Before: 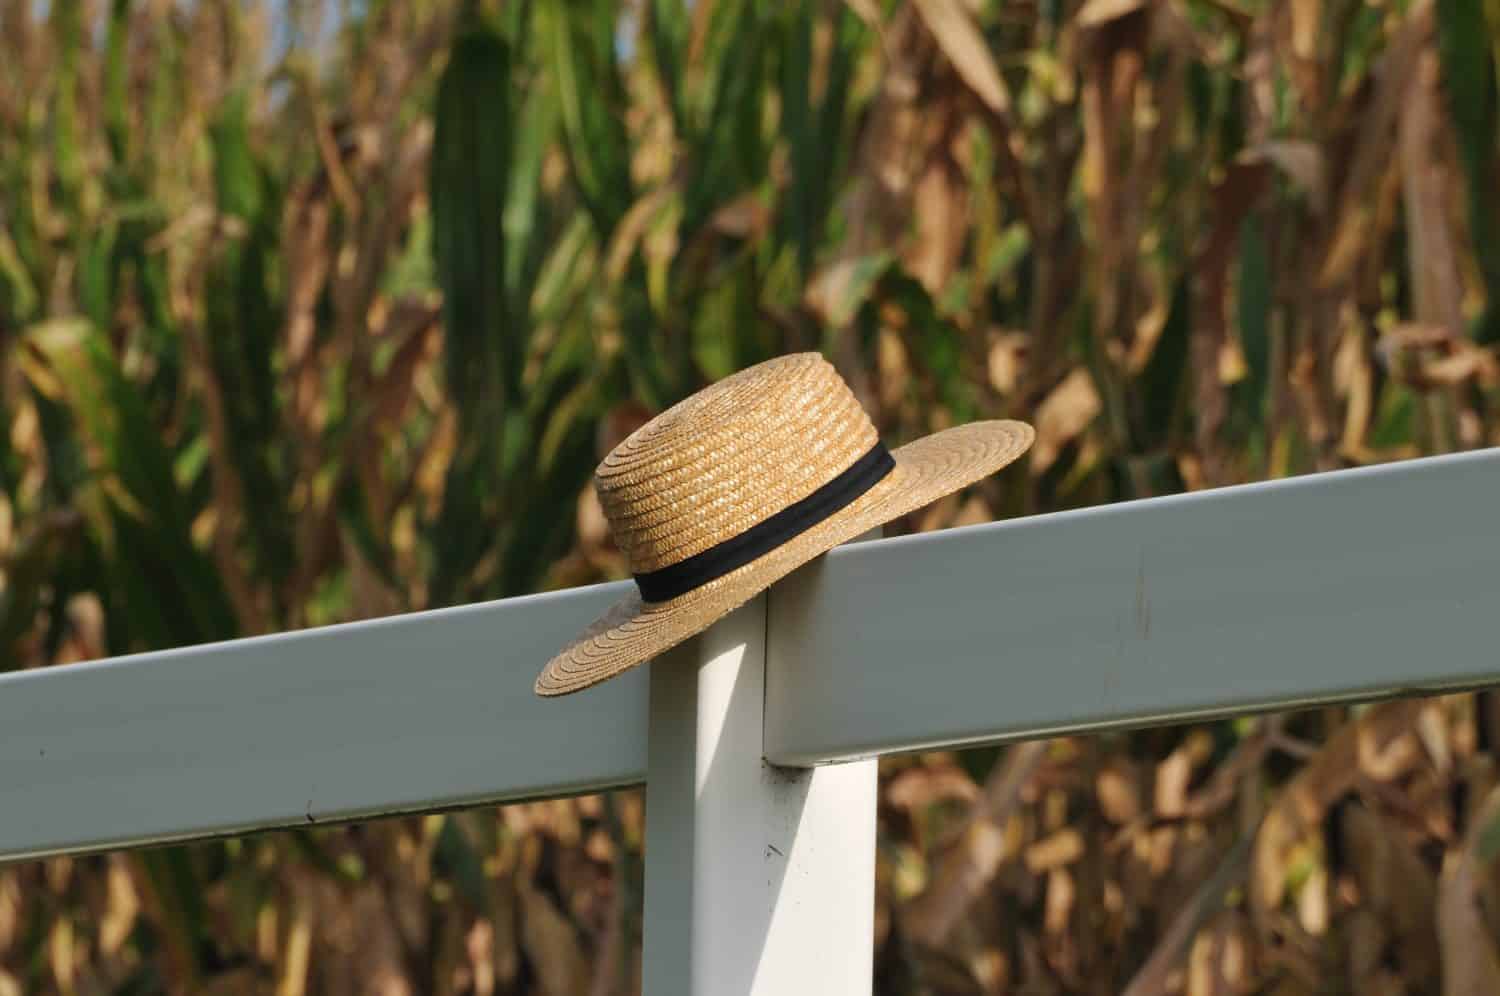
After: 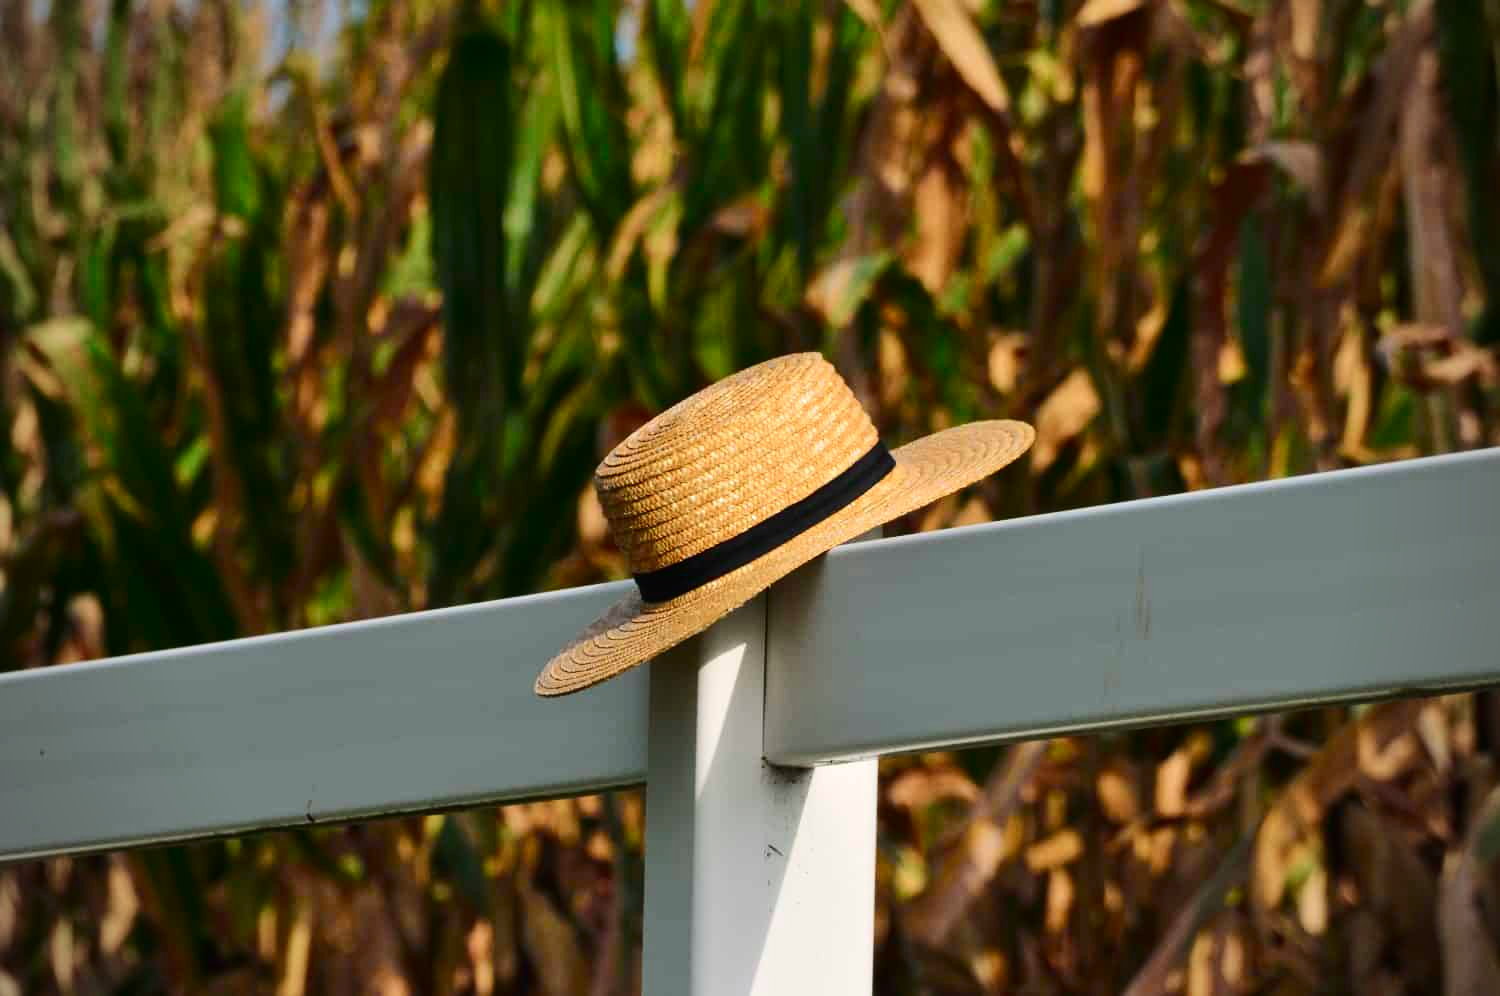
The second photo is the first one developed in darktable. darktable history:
vignetting: on, module defaults
tone curve: curves: ch0 [(0, 0) (0.126, 0.061) (0.338, 0.285) (0.494, 0.518) (0.703, 0.762) (1, 1)]; ch1 [(0, 0) (0.389, 0.313) (0.457, 0.442) (0.5, 0.501) (0.55, 0.578) (1, 1)]; ch2 [(0, 0) (0.44, 0.424) (0.501, 0.499) (0.557, 0.564) (0.613, 0.67) (0.707, 0.746) (1, 1)], color space Lab, independent channels, preserve colors none
